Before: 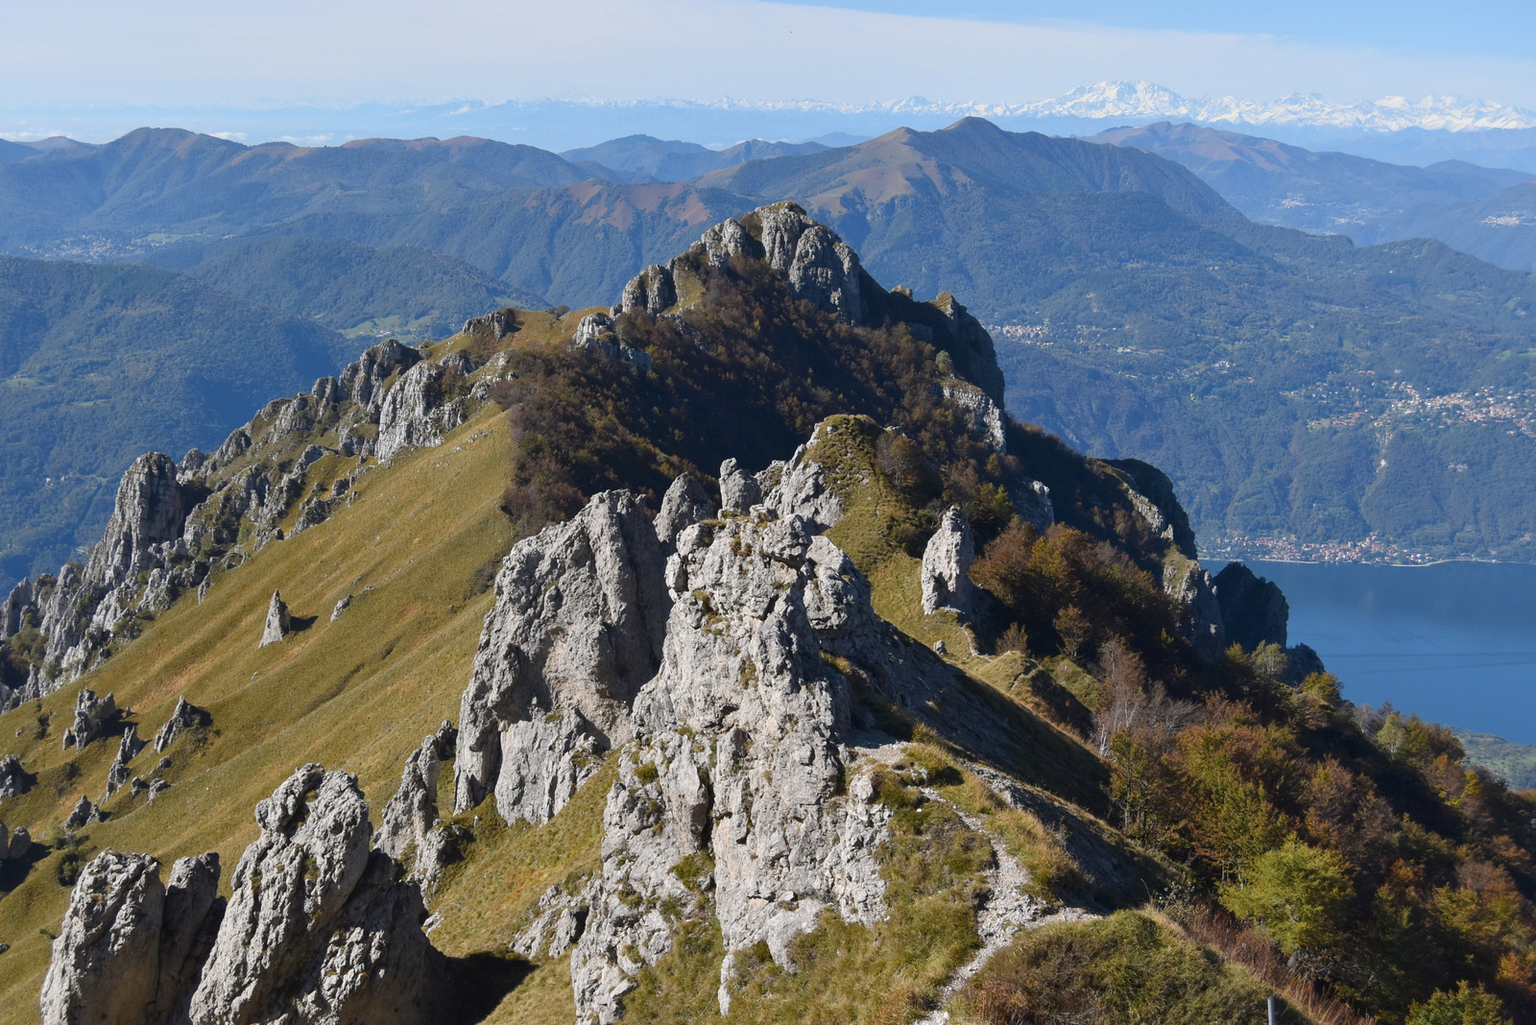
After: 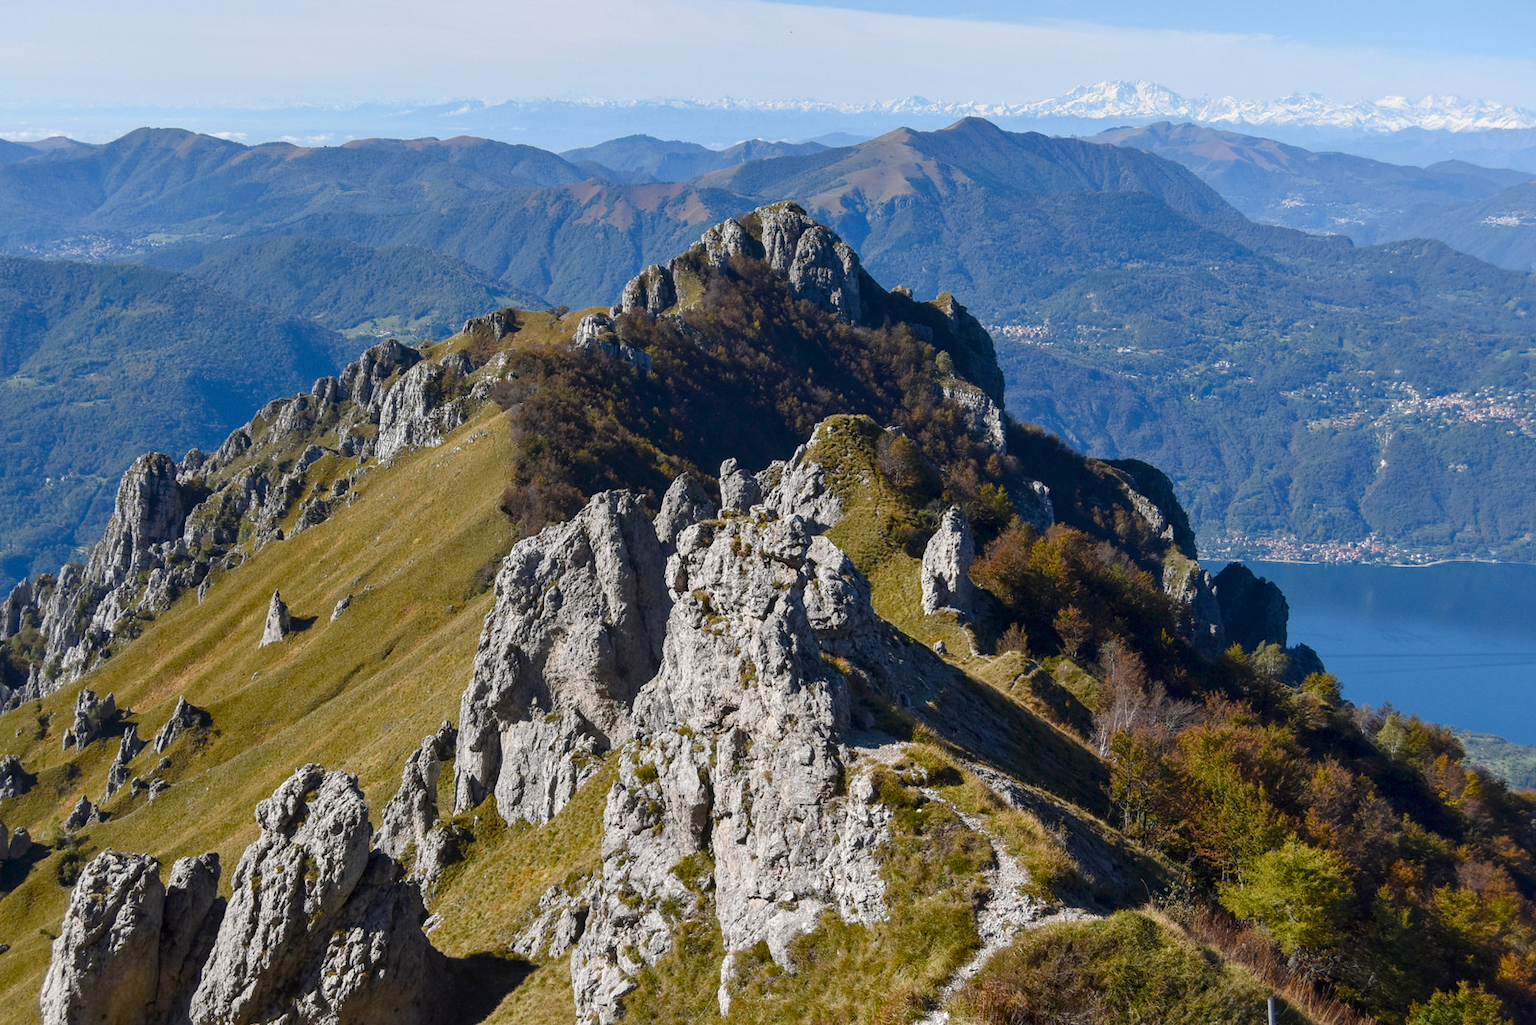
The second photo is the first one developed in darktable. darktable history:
local contrast: on, module defaults
color balance rgb: perceptual saturation grading › global saturation 20%, perceptual saturation grading › highlights -25.289%, perceptual saturation grading › shadows 25.075%
